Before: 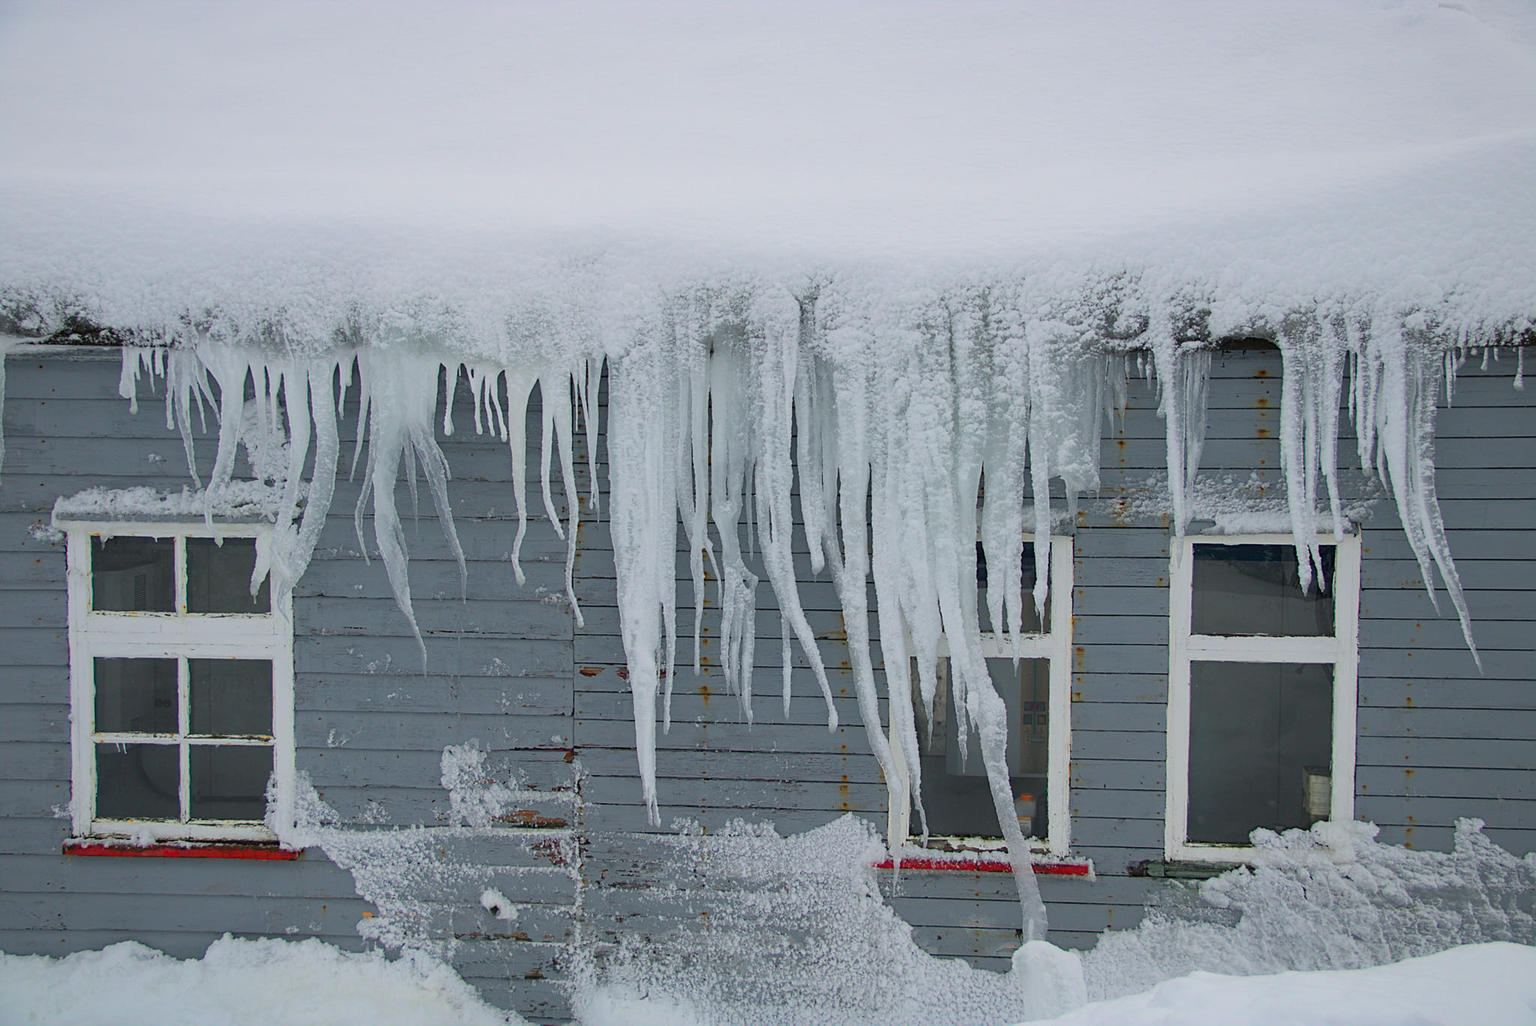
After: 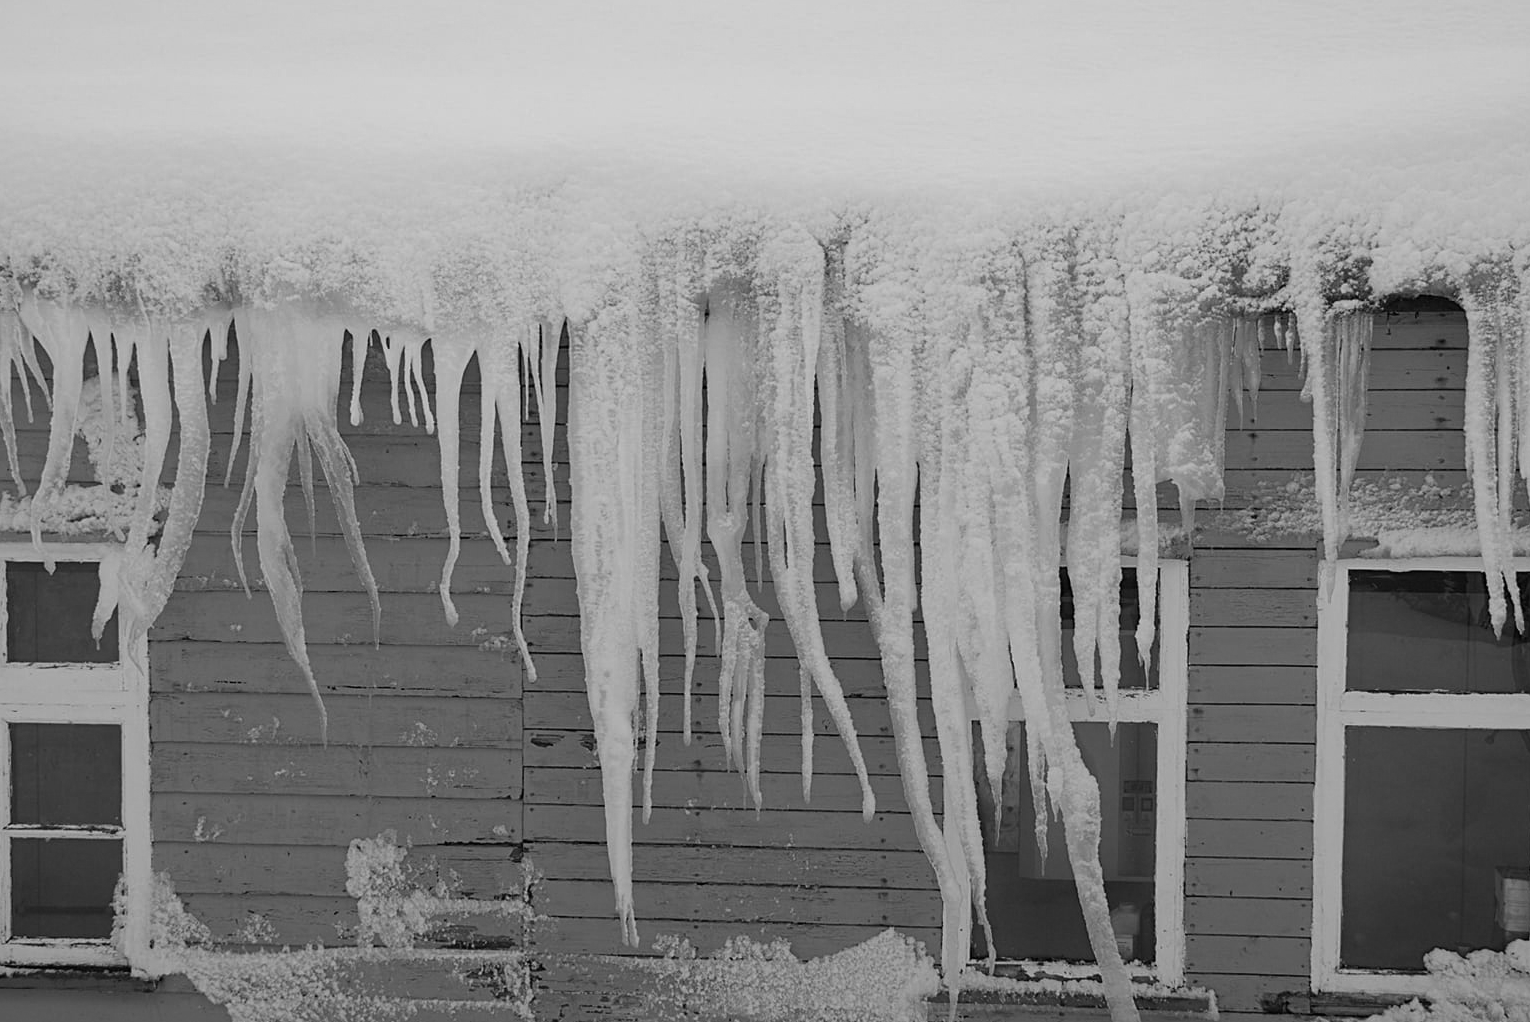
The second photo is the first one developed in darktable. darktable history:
graduated density: rotation -180°, offset 24.95
white balance: red 0.978, blue 0.999
crop and rotate: left 11.831%, top 11.346%, right 13.429%, bottom 13.899%
velvia: on, module defaults
color zones: curves: ch1 [(0, -0.394) (0.143, -0.394) (0.286, -0.394) (0.429, -0.392) (0.571, -0.391) (0.714, -0.391) (0.857, -0.391) (1, -0.394)]
